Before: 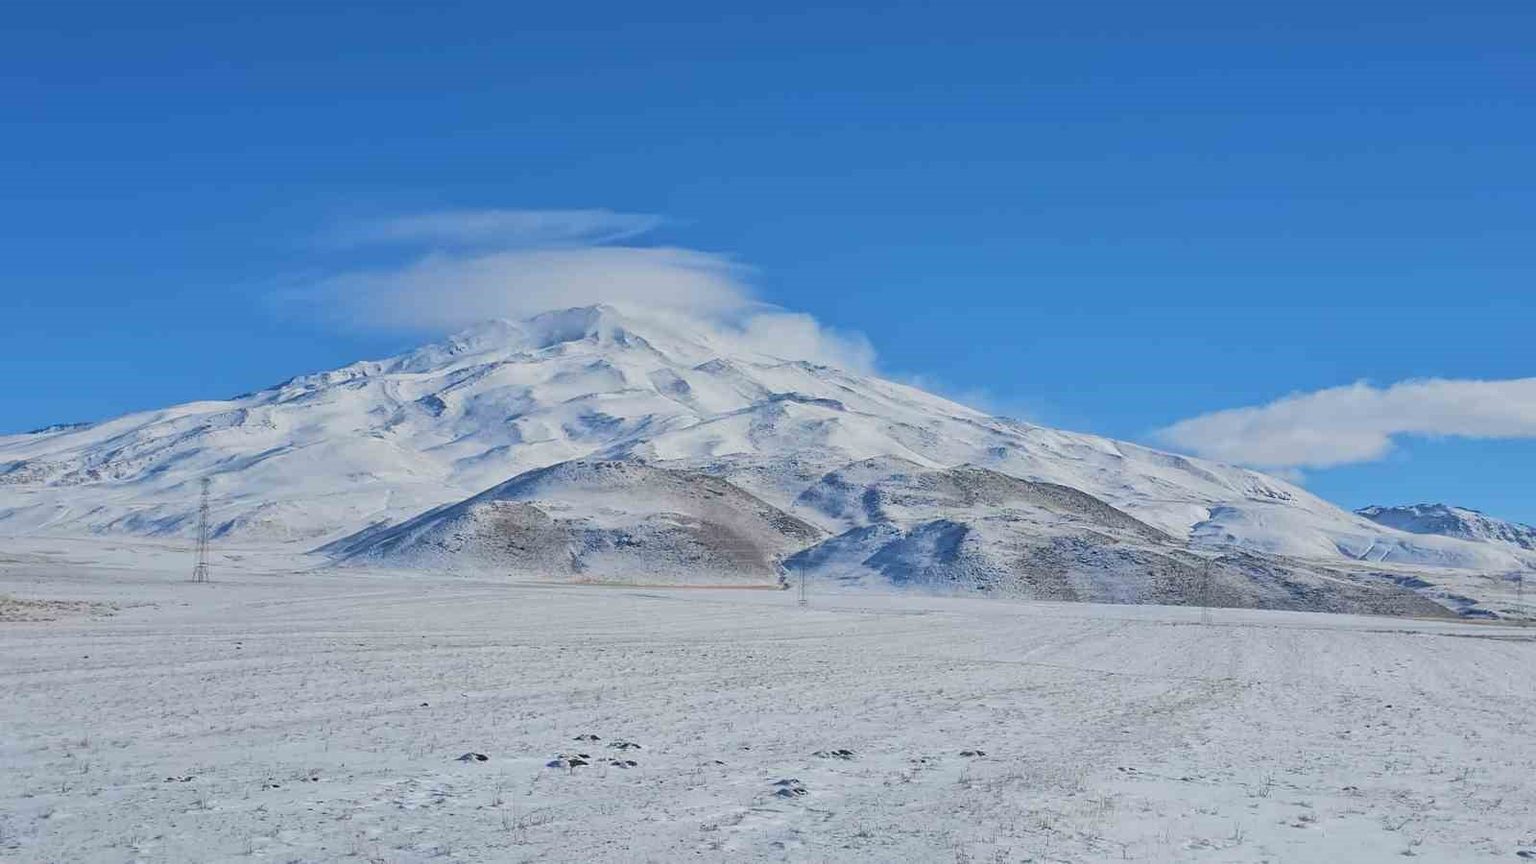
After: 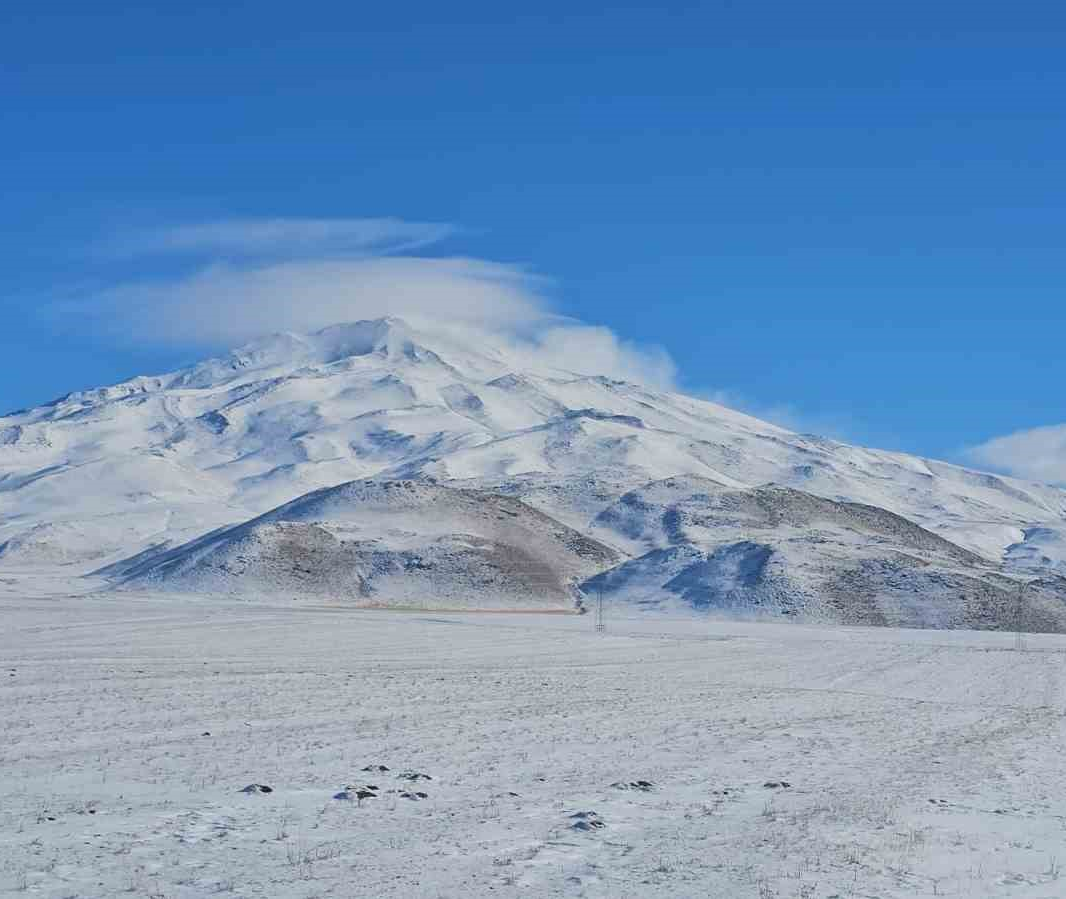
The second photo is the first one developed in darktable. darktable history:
crop and rotate: left 14.83%, right 18.529%
